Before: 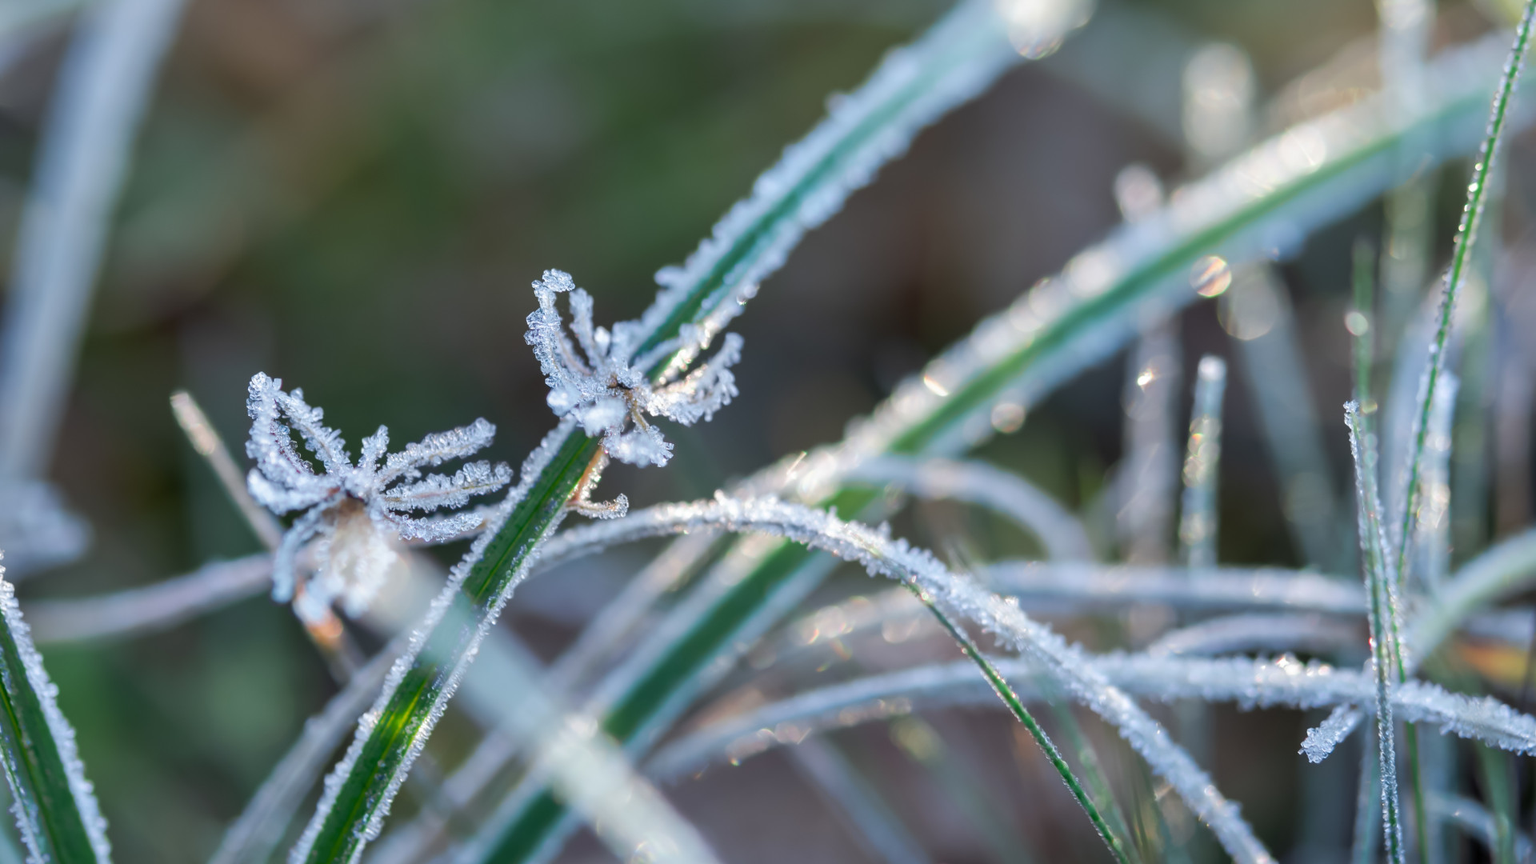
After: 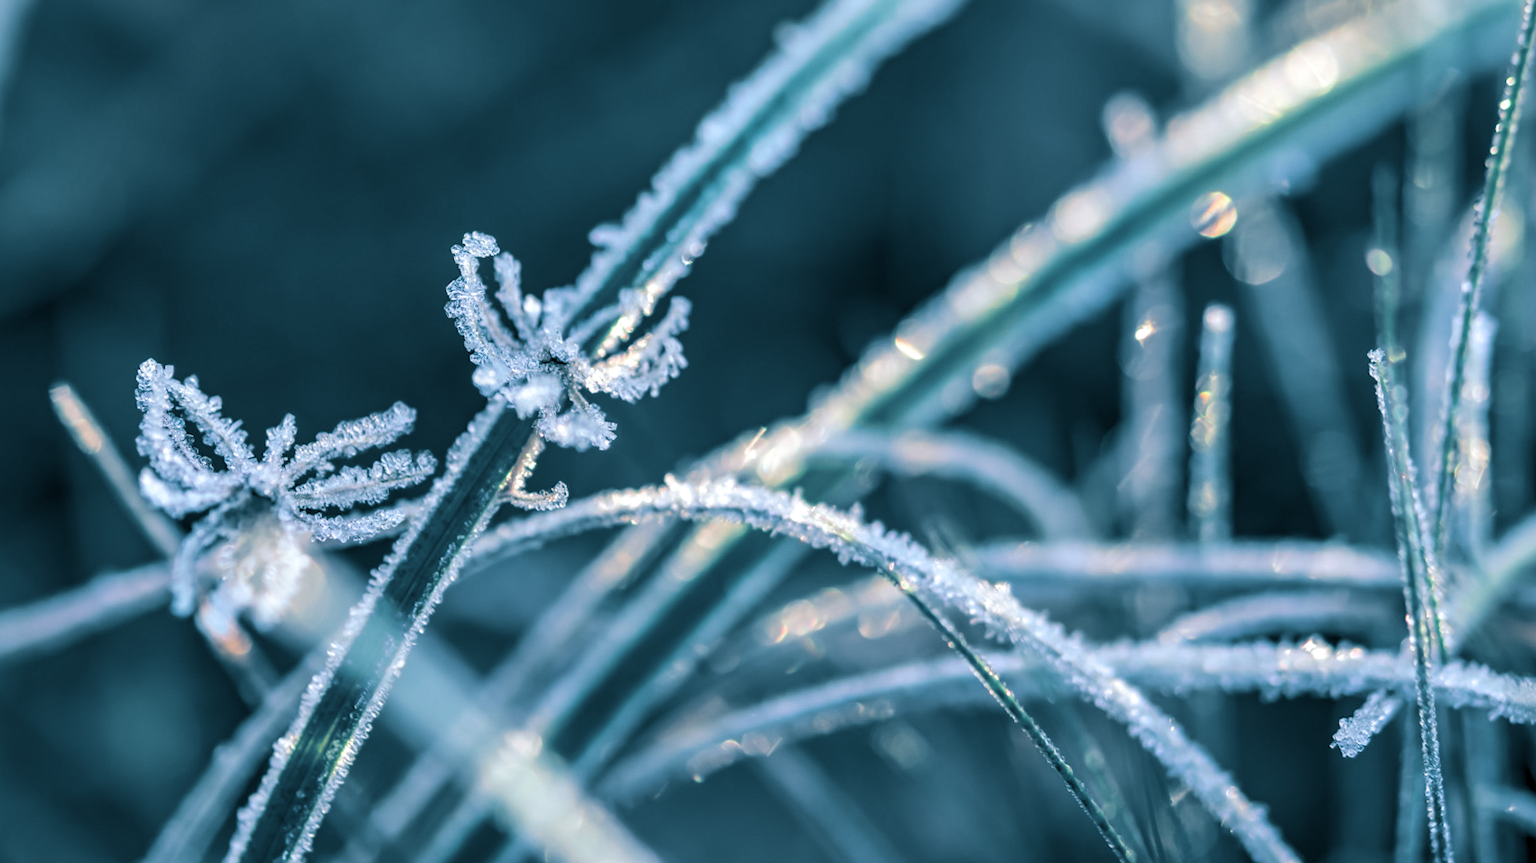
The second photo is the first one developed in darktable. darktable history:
local contrast: on, module defaults
crop and rotate: angle 1.96°, left 5.673%, top 5.673%
contrast brightness saturation: contrast 0.08, saturation 0.02
haze removal: adaptive false
split-toning: shadows › hue 212.4°, balance -70
